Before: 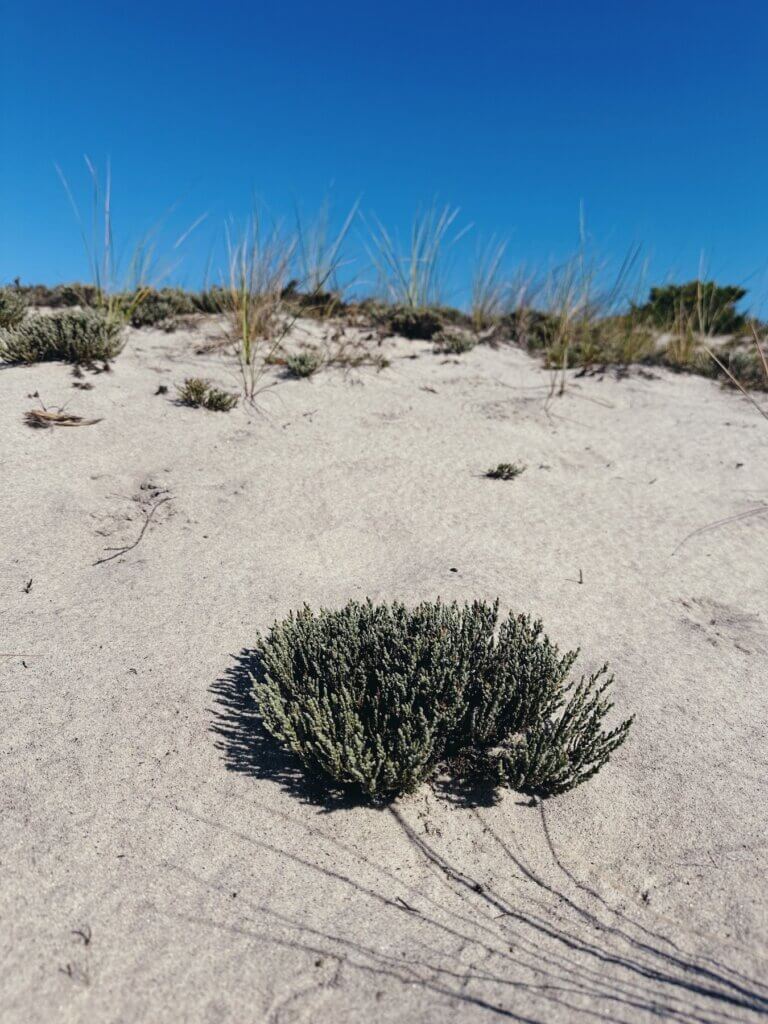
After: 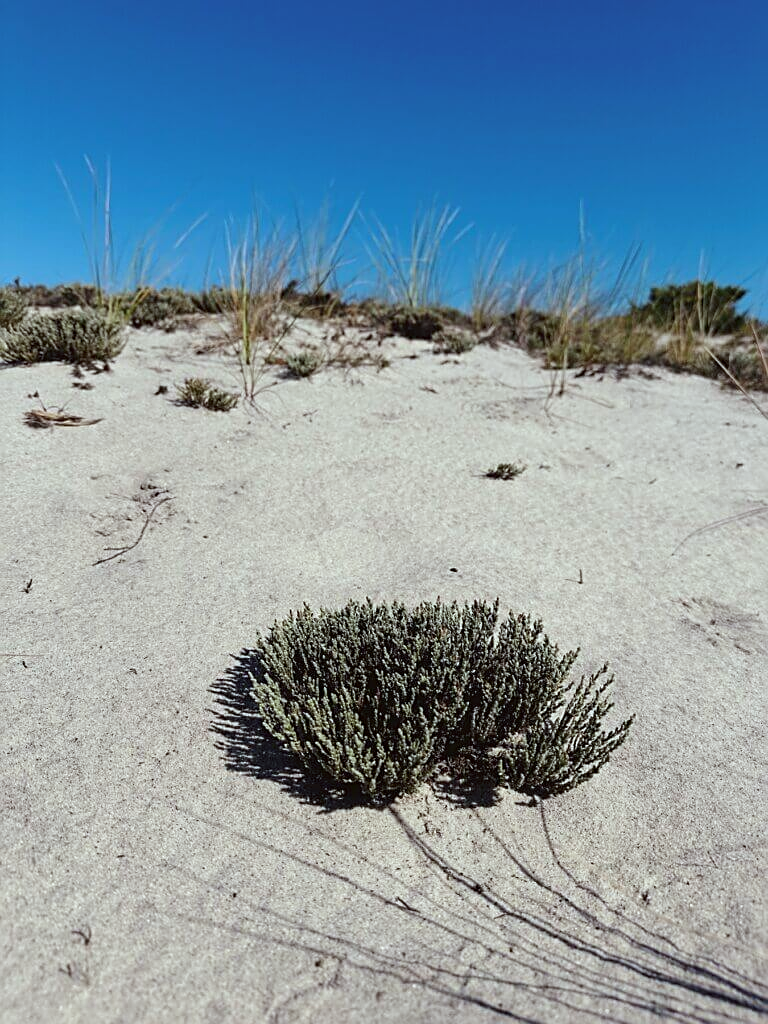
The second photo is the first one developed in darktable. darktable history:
color correction: highlights a* -5.12, highlights b* -3.5, shadows a* 4.08, shadows b* 4.18
sharpen: on, module defaults
